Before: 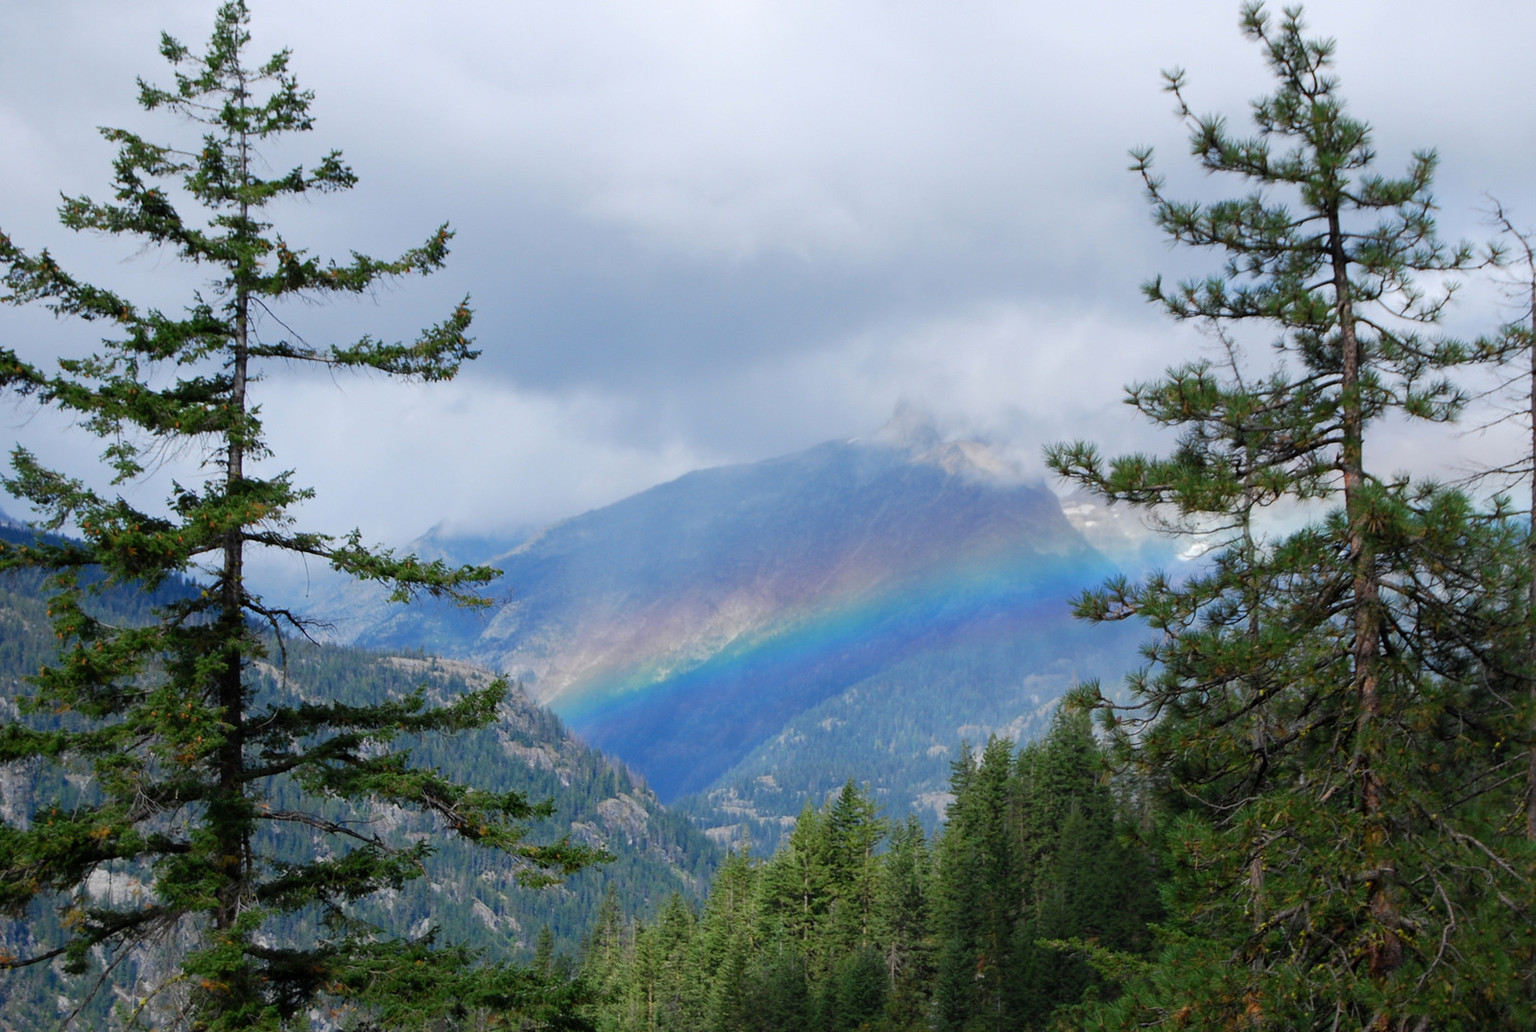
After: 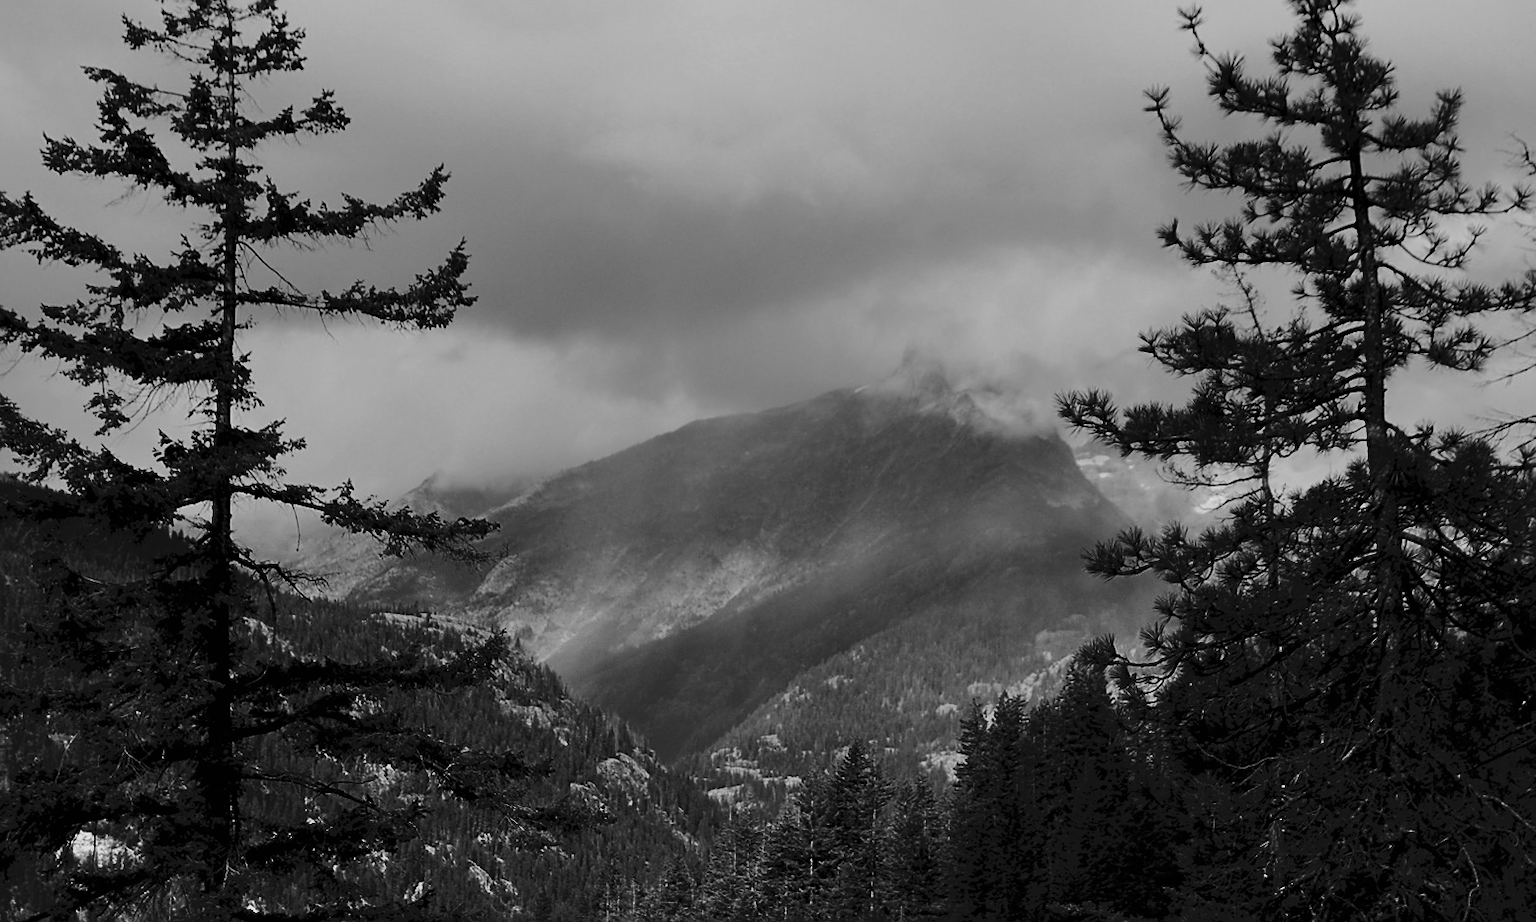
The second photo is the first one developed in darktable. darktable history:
contrast brightness saturation: contrast -0.031, brightness -0.602, saturation -0.994
sharpen: on, module defaults
crop: left 1.226%, top 6.11%, right 1.668%, bottom 7.099%
contrast equalizer: octaves 7, y [[0.6 ×6], [0.55 ×6], [0 ×6], [0 ×6], [0 ×6]], mix -0.3
shadows and highlights: shadows 49.48, highlights -41.94, soften with gaussian
tone curve: curves: ch0 [(0, 0) (0.003, 0.04) (0.011, 0.04) (0.025, 0.043) (0.044, 0.049) (0.069, 0.066) (0.1, 0.095) (0.136, 0.121) (0.177, 0.154) (0.224, 0.211) (0.277, 0.281) (0.335, 0.358) (0.399, 0.452) (0.468, 0.54) (0.543, 0.628) (0.623, 0.721) (0.709, 0.801) (0.801, 0.883) (0.898, 0.948) (1, 1)], color space Lab, independent channels, preserve colors none
filmic rgb: black relative exposure -5.08 EV, white relative exposure 3.96 EV, hardness 2.88, contrast 1.299
